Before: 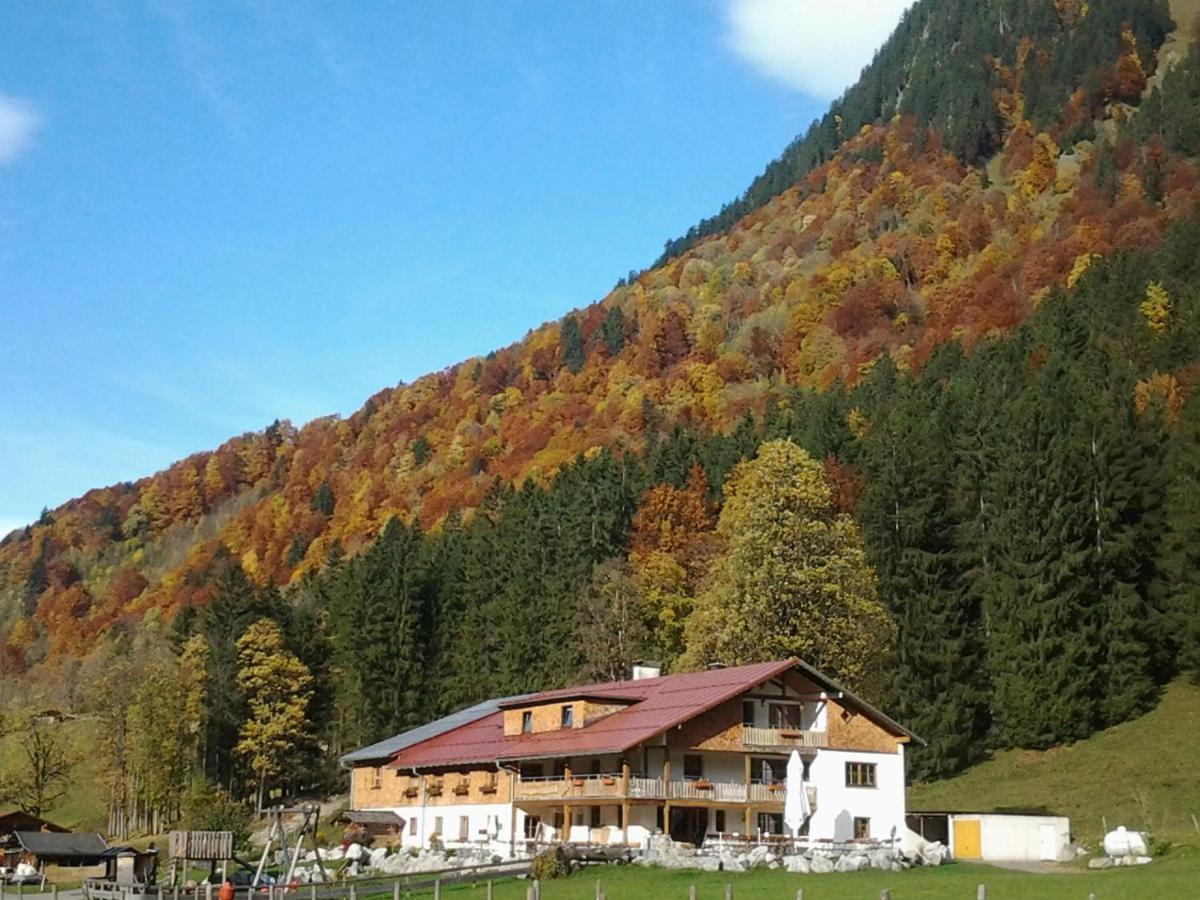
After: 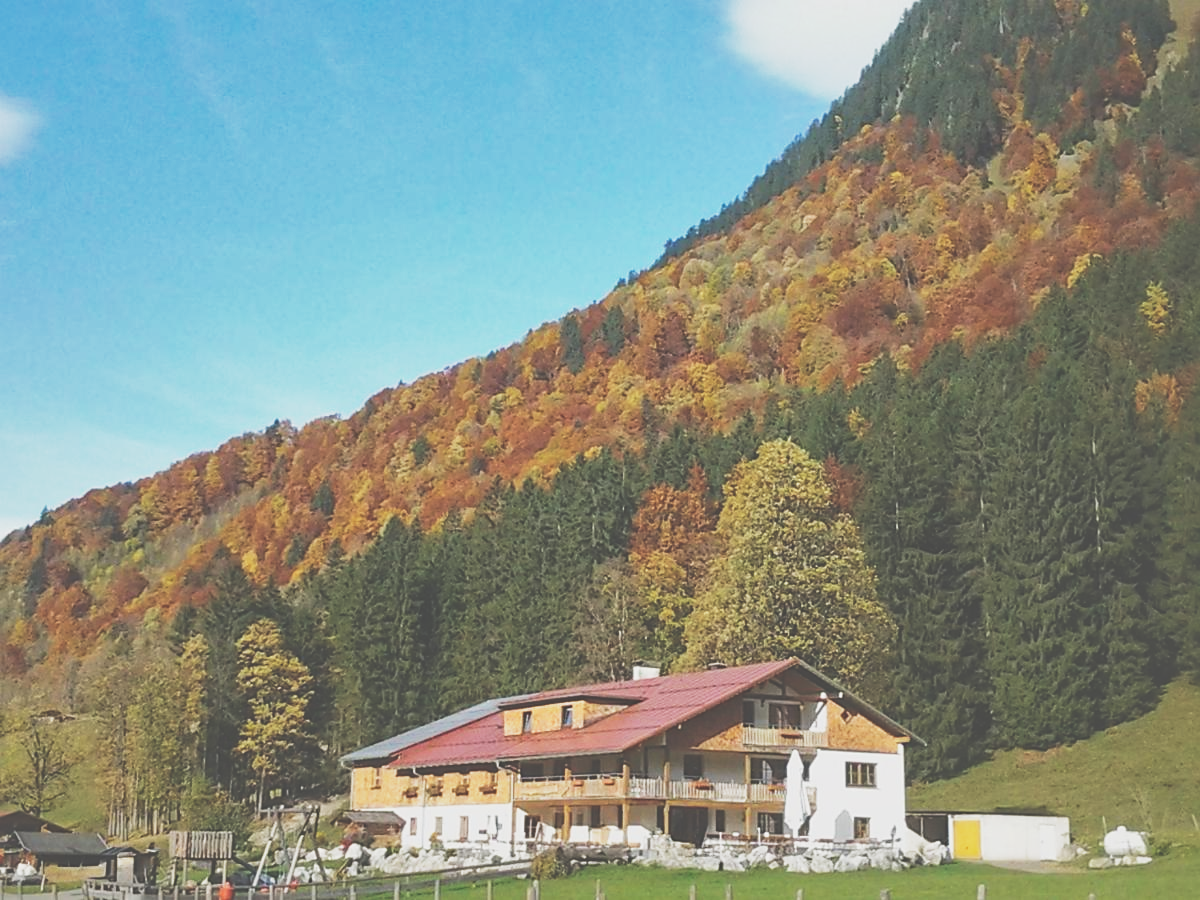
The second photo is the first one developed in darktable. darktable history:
base curve: curves: ch0 [(0, 0) (0.088, 0.125) (0.176, 0.251) (0.354, 0.501) (0.613, 0.749) (1, 0.877)], preserve colors none
sharpen: radius 1.866, amount 0.406, threshold 1.502
exposure: black level correction -0.041, exposure 0.064 EV, compensate exposure bias true, compensate highlight preservation false
shadows and highlights: highlights color adjustment 32.56%
haze removal: compatibility mode true, adaptive false
